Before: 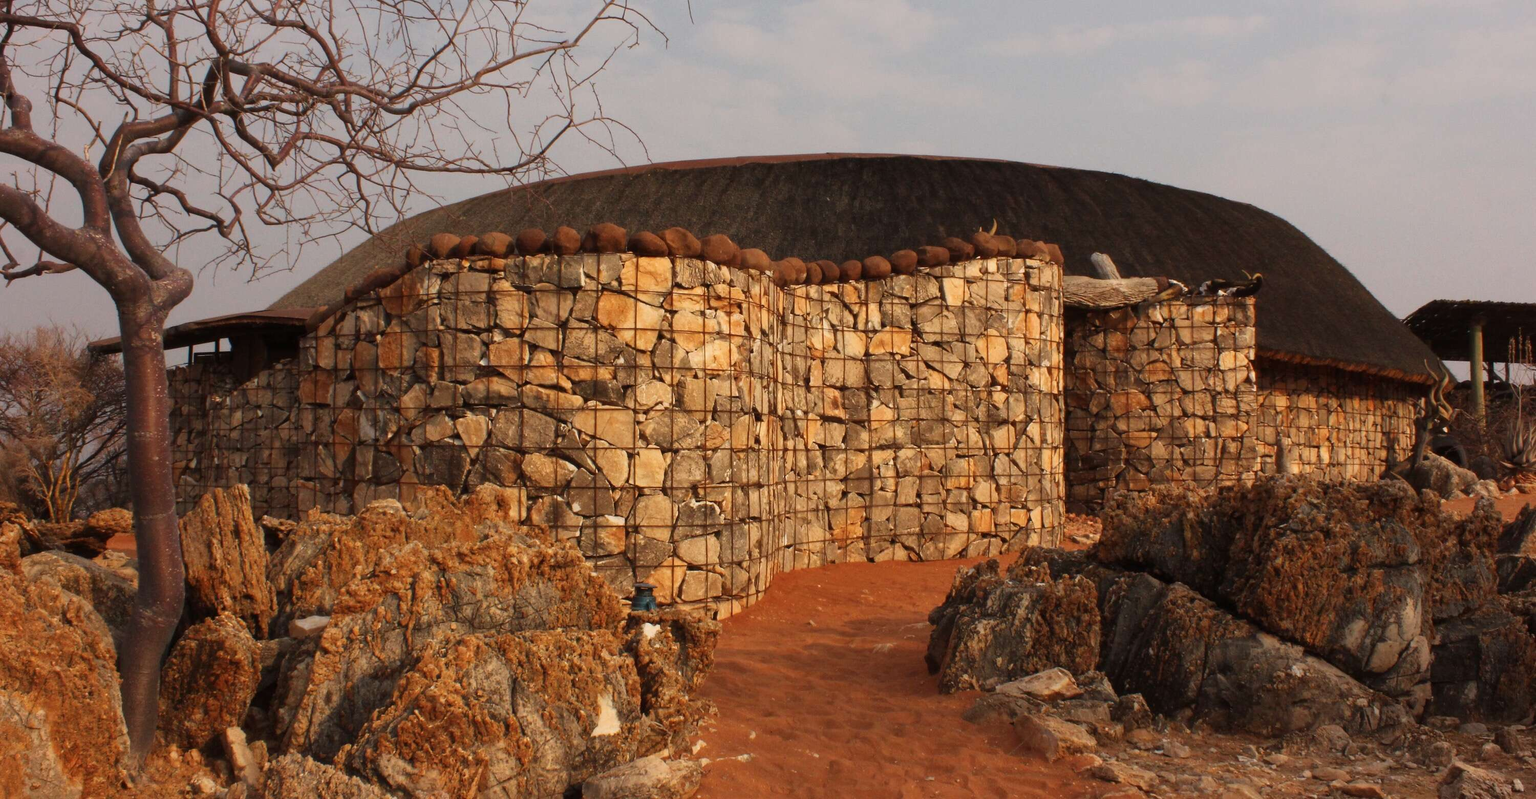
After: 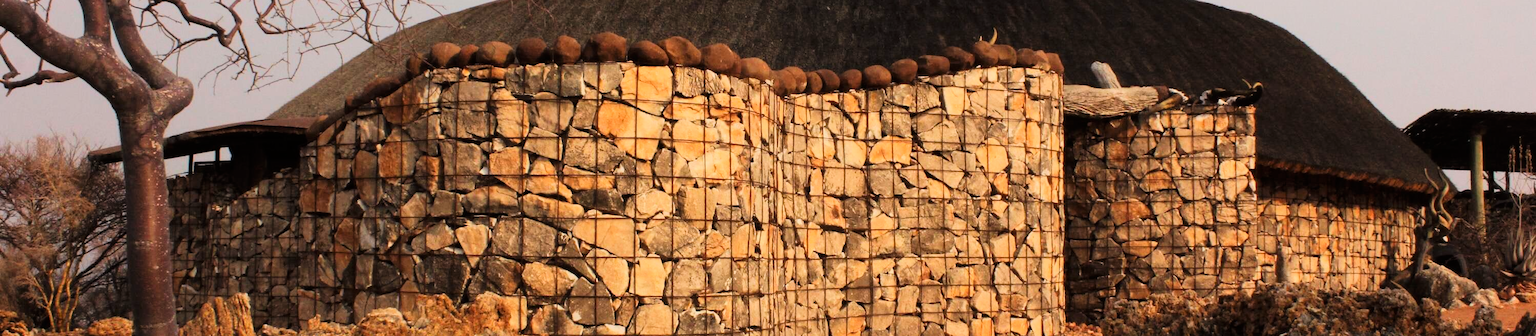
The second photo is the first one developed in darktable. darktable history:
tone curve: curves: ch0 [(0, 0) (0.037, 0.011) (0.135, 0.093) (0.266, 0.281) (0.461, 0.555) (0.581, 0.716) (0.675, 0.793) (0.767, 0.849) (0.91, 0.924) (1, 0.979)]; ch1 [(0, 0) (0.292, 0.278) (0.419, 0.423) (0.493, 0.492) (0.506, 0.5) (0.534, 0.529) (0.562, 0.562) (0.641, 0.663) (0.754, 0.76) (1, 1)]; ch2 [(0, 0) (0.294, 0.3) (0.361, 0.372) (0.429, 0.445) (0.478, 0.486) (0.502, 0.498) (0.518, 0.522) (0.531, 0.549) (0.561, 0.579) (0.64, 0.645) (0.7, 0.7) (0.861, 0.808) (1, 0.951)], color space Lab, linked channels
crop and rotate: top 23.919%, bottom 33.912%
